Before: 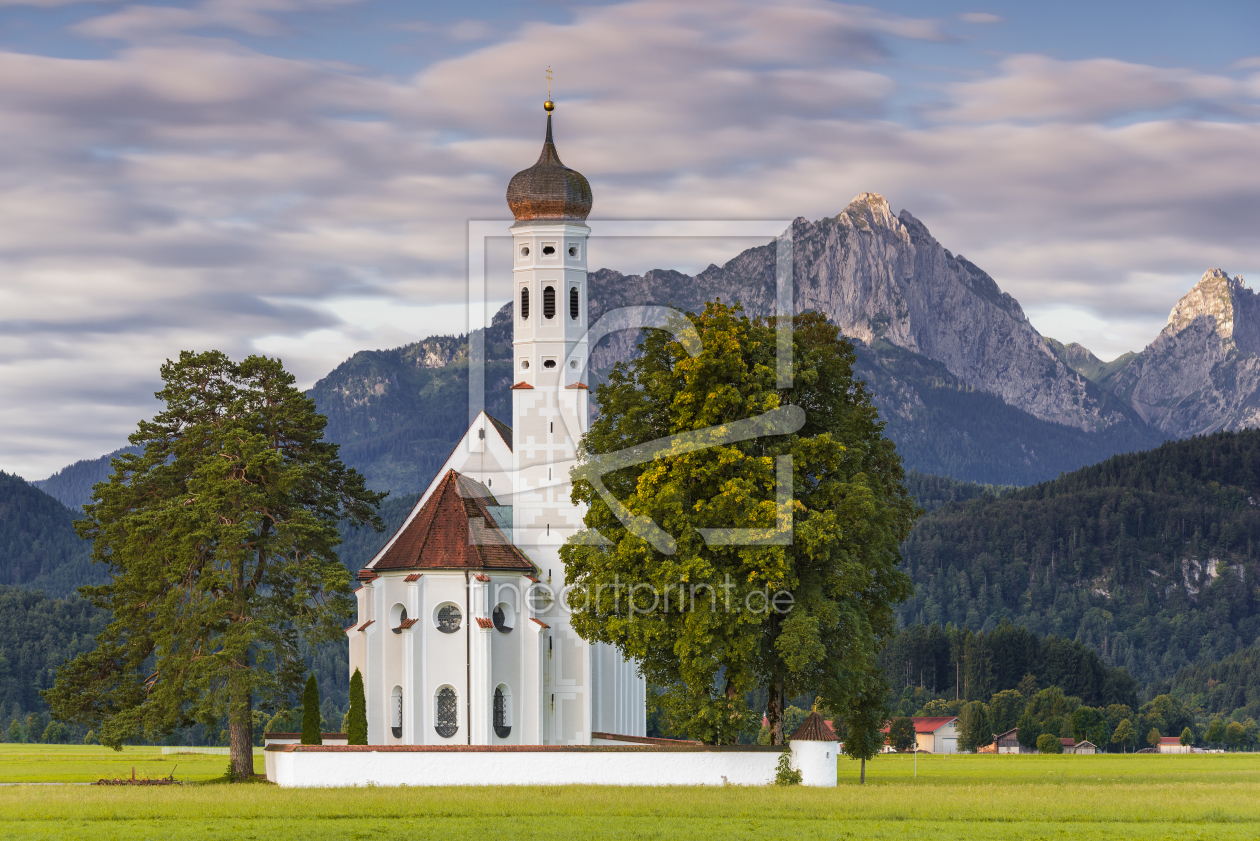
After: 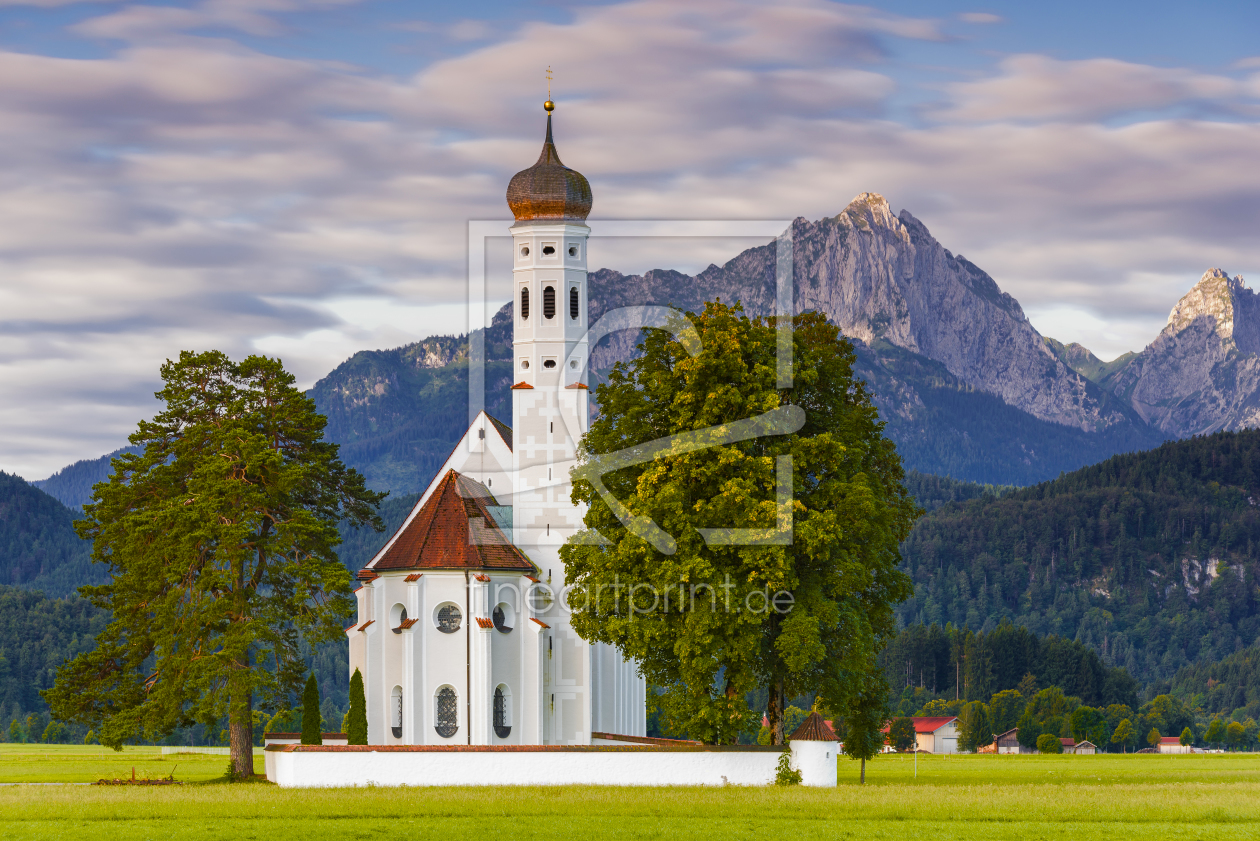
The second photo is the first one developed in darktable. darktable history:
color balance rgb: linear chroma grading › mid-tones 7.954%, perceptual saturation grading › global saturation 0.206%, perceptual saturation grading › highlights -16.714%, perceptual saturation grading › mid-tones 33.3%, perceptual saturation grading › shadows 50.419%, global vibrance 20%
